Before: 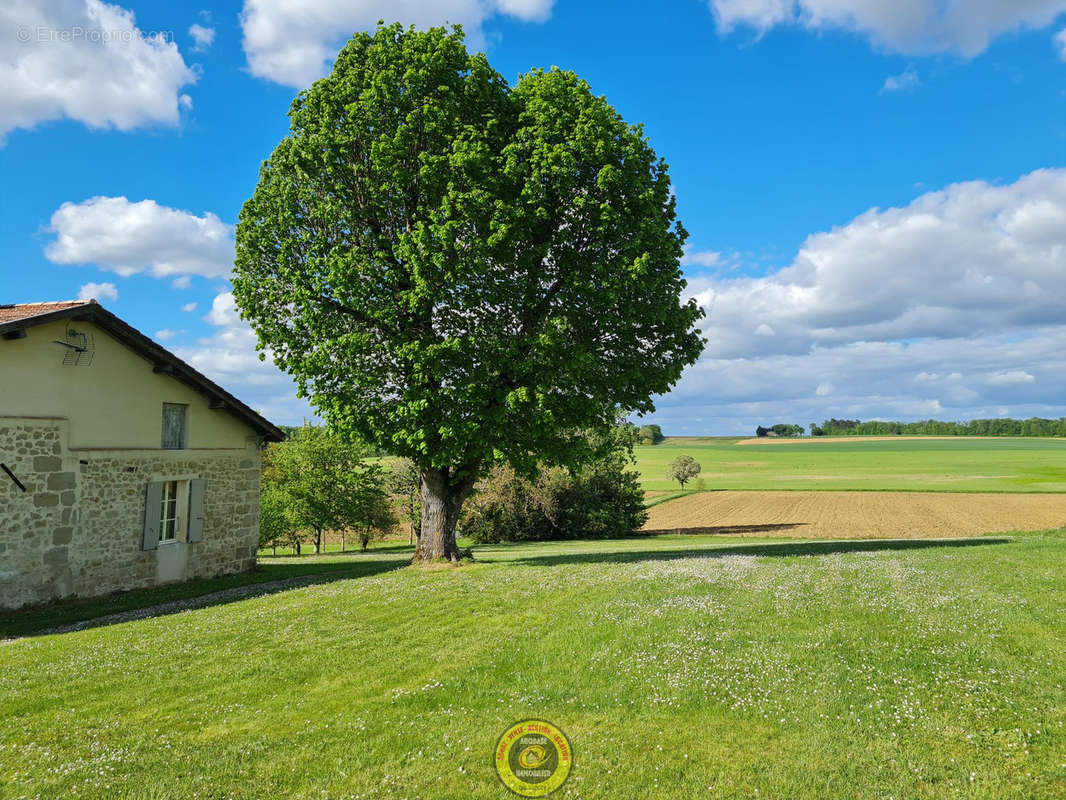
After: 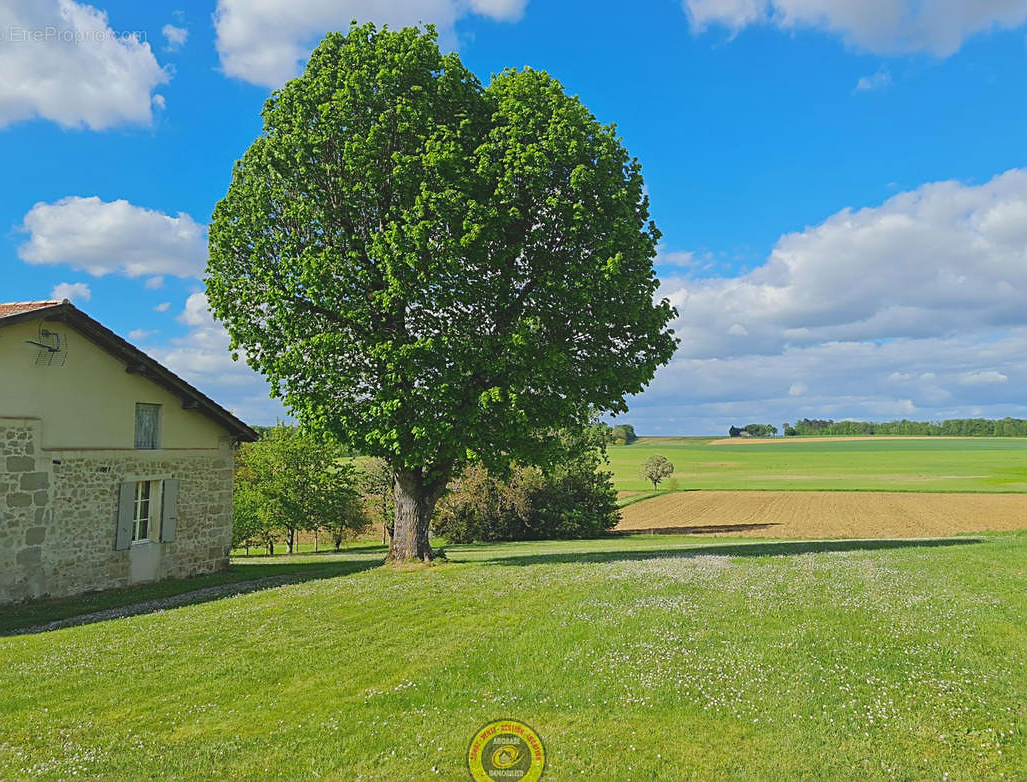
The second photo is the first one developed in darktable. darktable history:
crop and rotate: left 2.536%, right 1.107%, bottom 2.246%
sharpen: on, module defaults
local contrast: detail 70%
